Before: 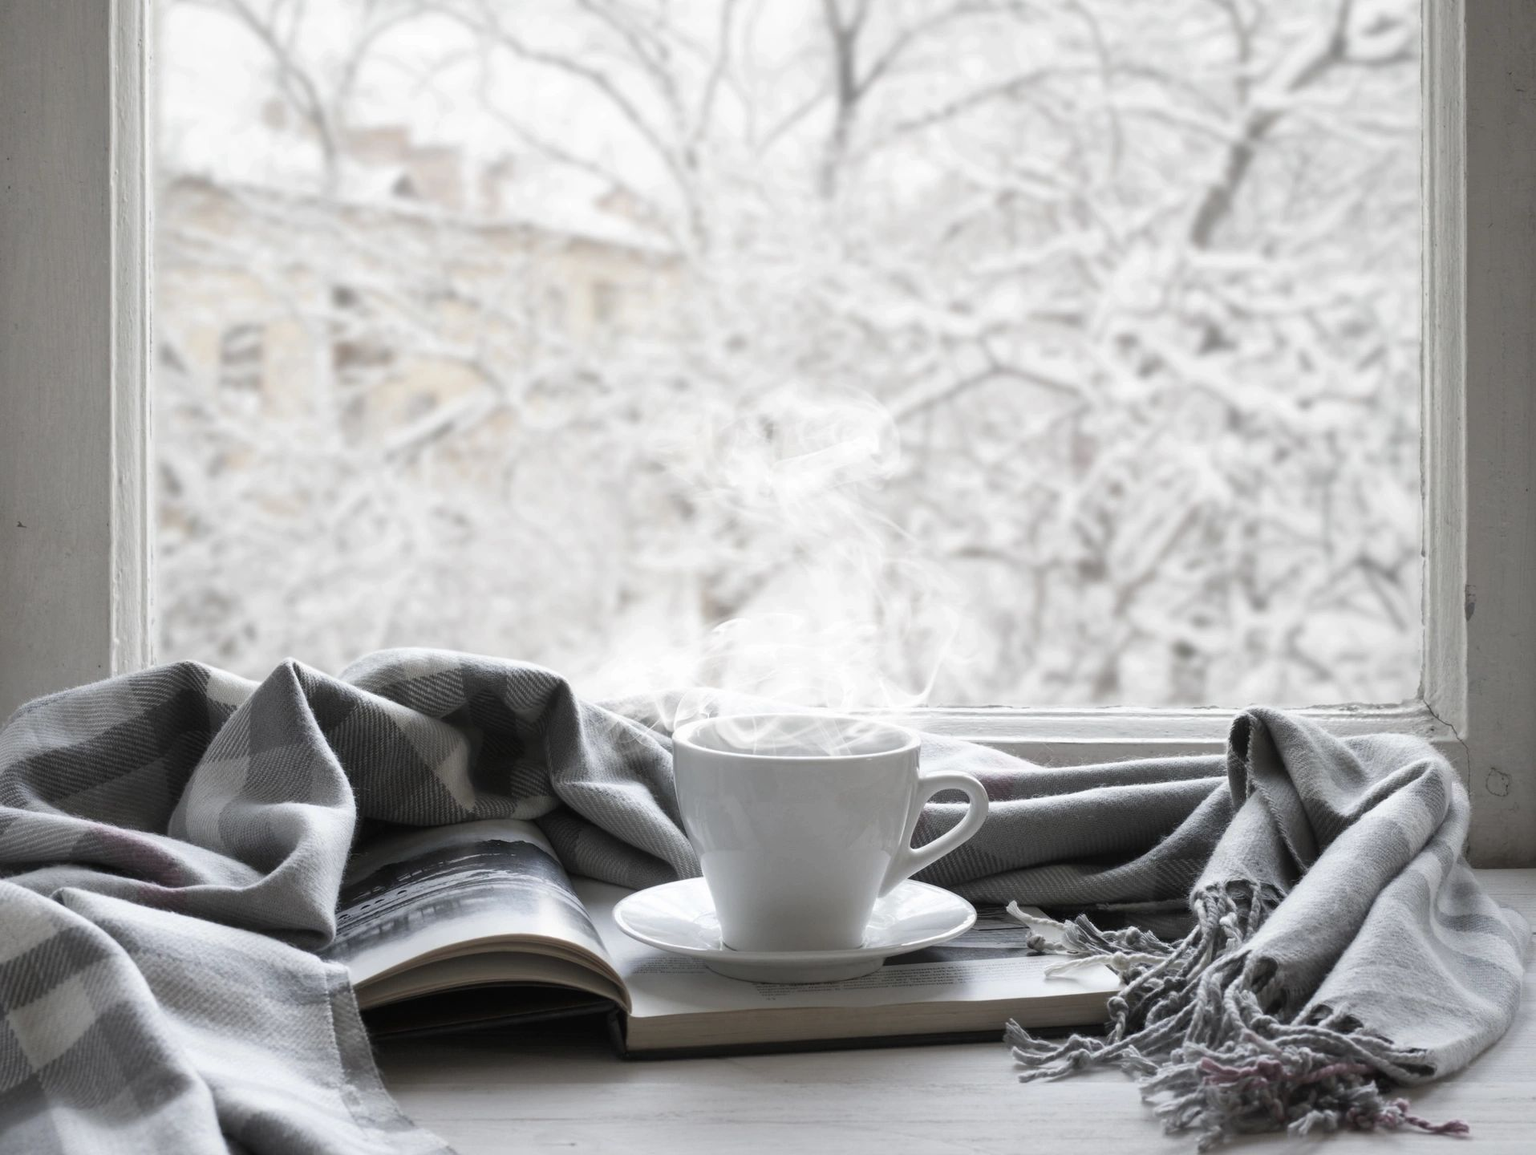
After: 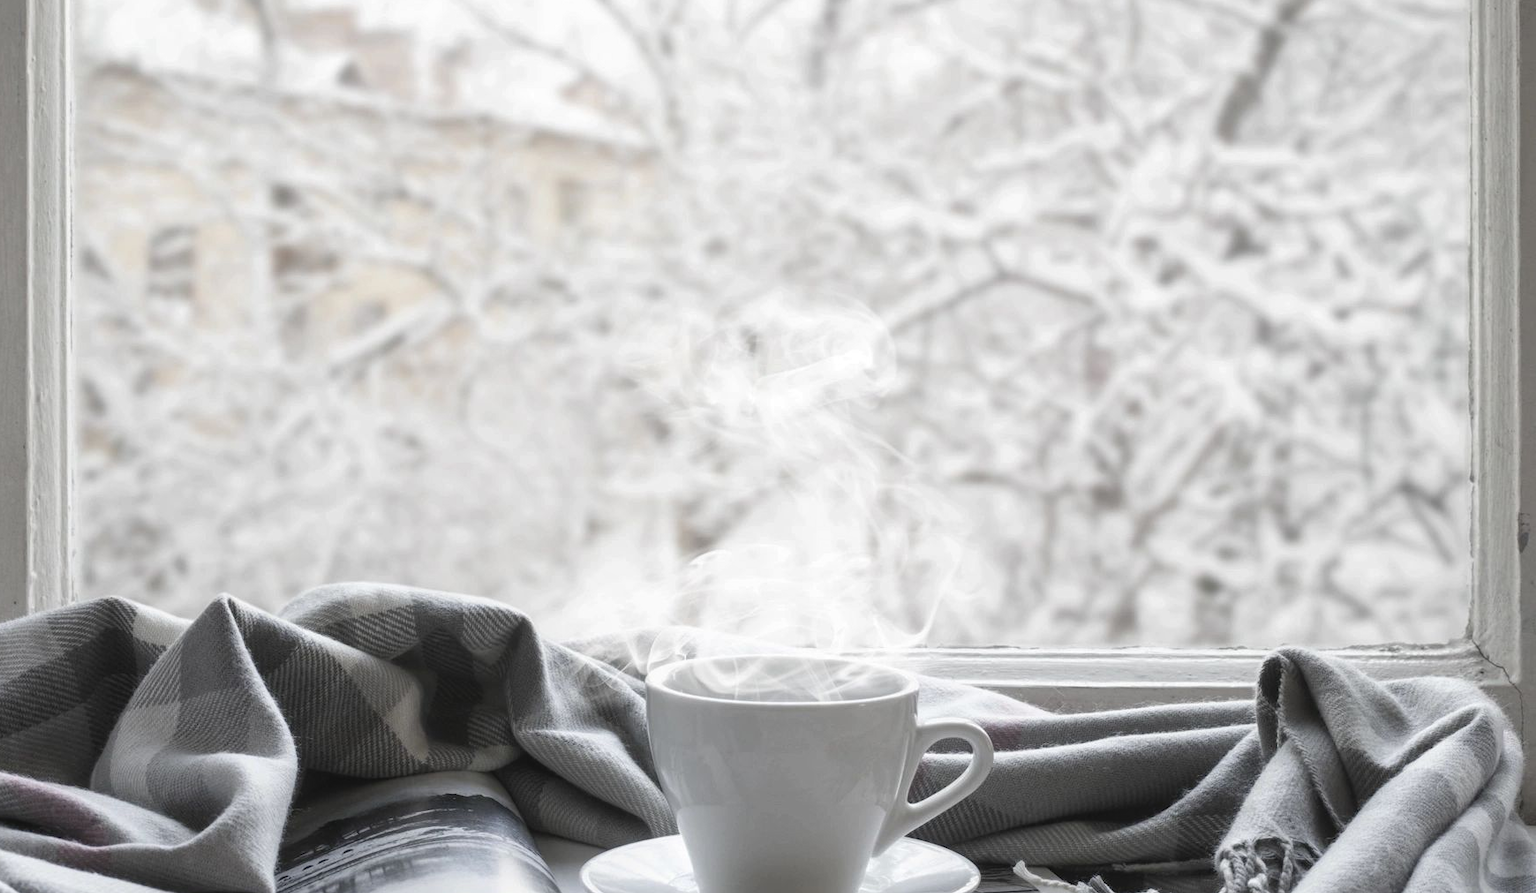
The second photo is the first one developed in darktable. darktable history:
crop: left 5.596%, top 10.314%, right 3.534%, bottom 19.395%
exposure: black level correction 0, compensate exposure bias true, compensate highlight preservation false
local contrast: detail 110%
